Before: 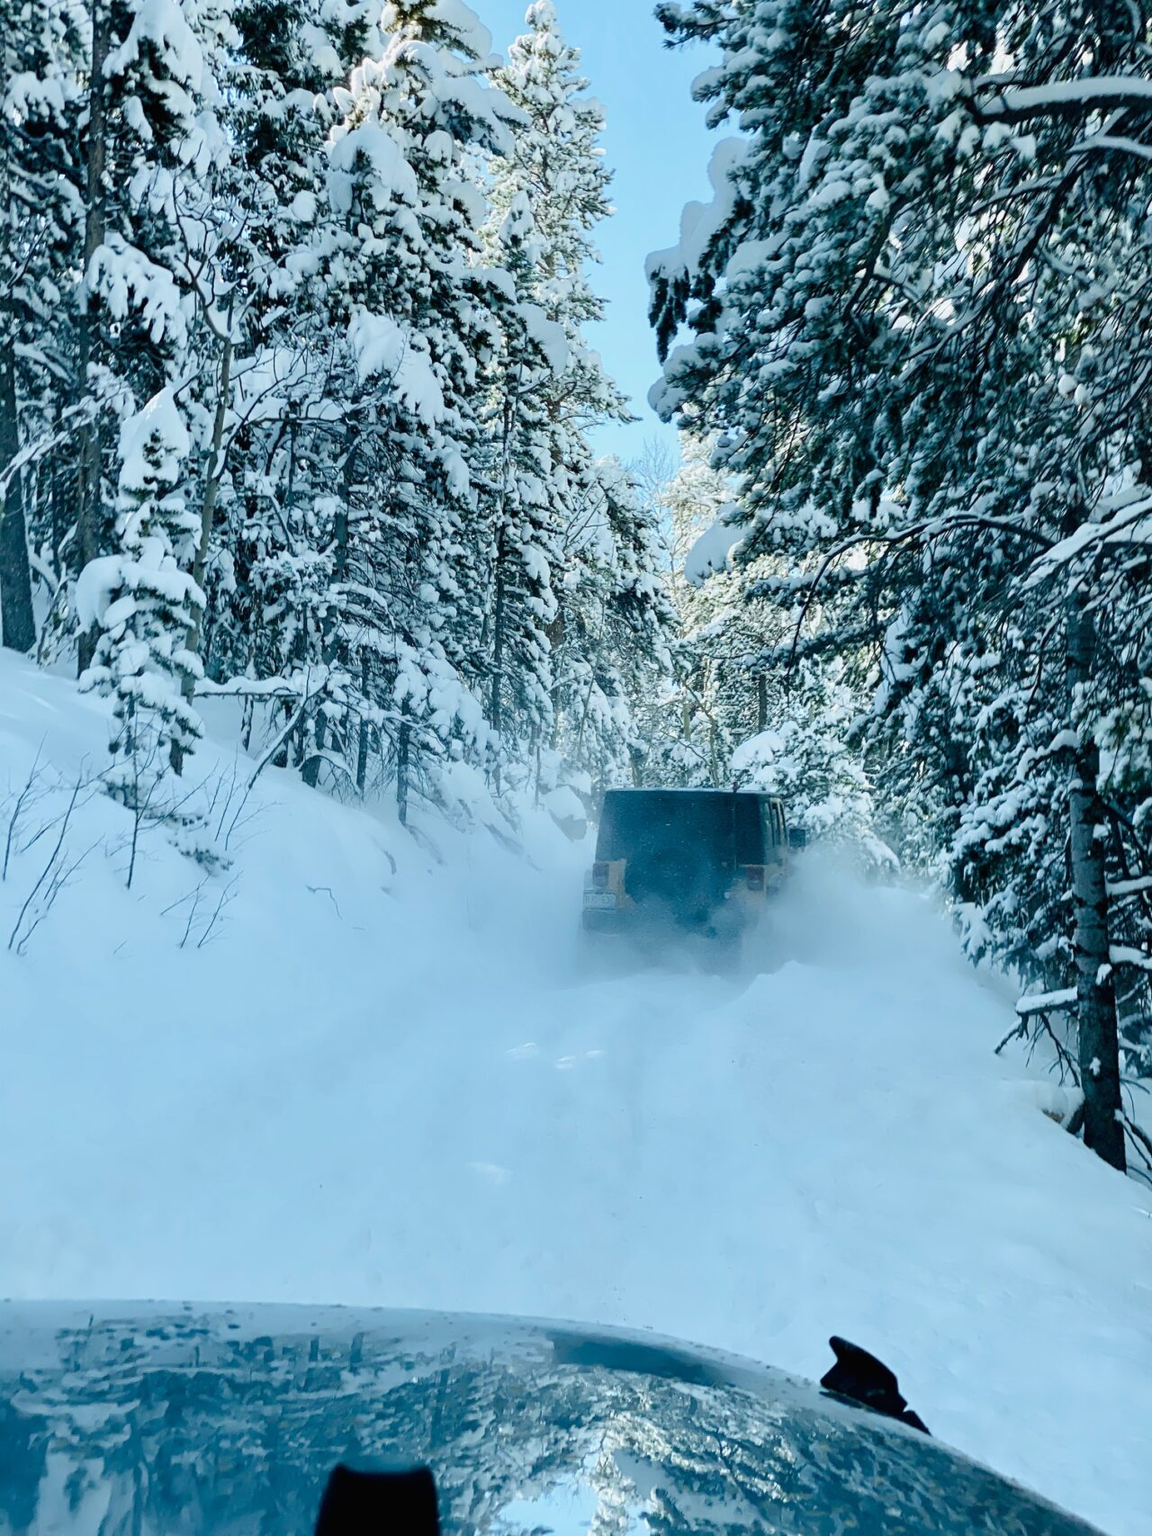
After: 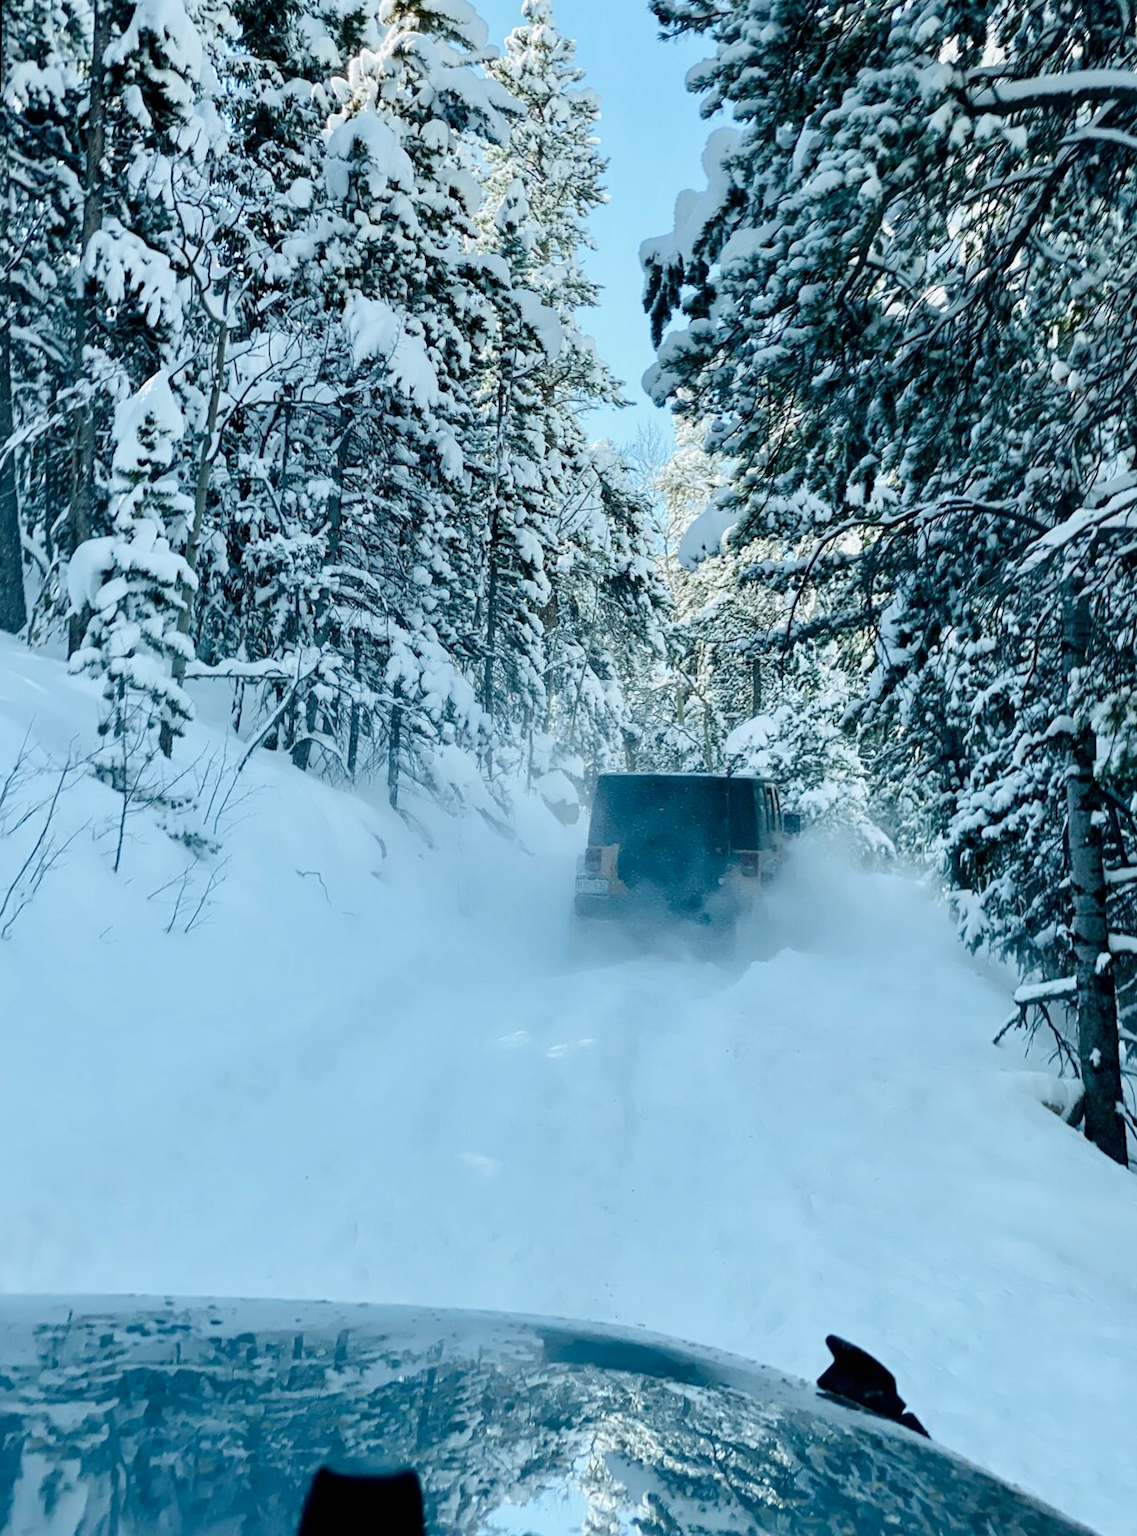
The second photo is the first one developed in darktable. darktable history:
local contrast: highlights 100%, shadows 100%, detail 120%, midtone range 0.2
rotate and perspective: rotation 0.226°, lens shift (vertical) -0.042, crop left 0.023, crop right 0.982, crop top 0.006, crop bottom 0.994
